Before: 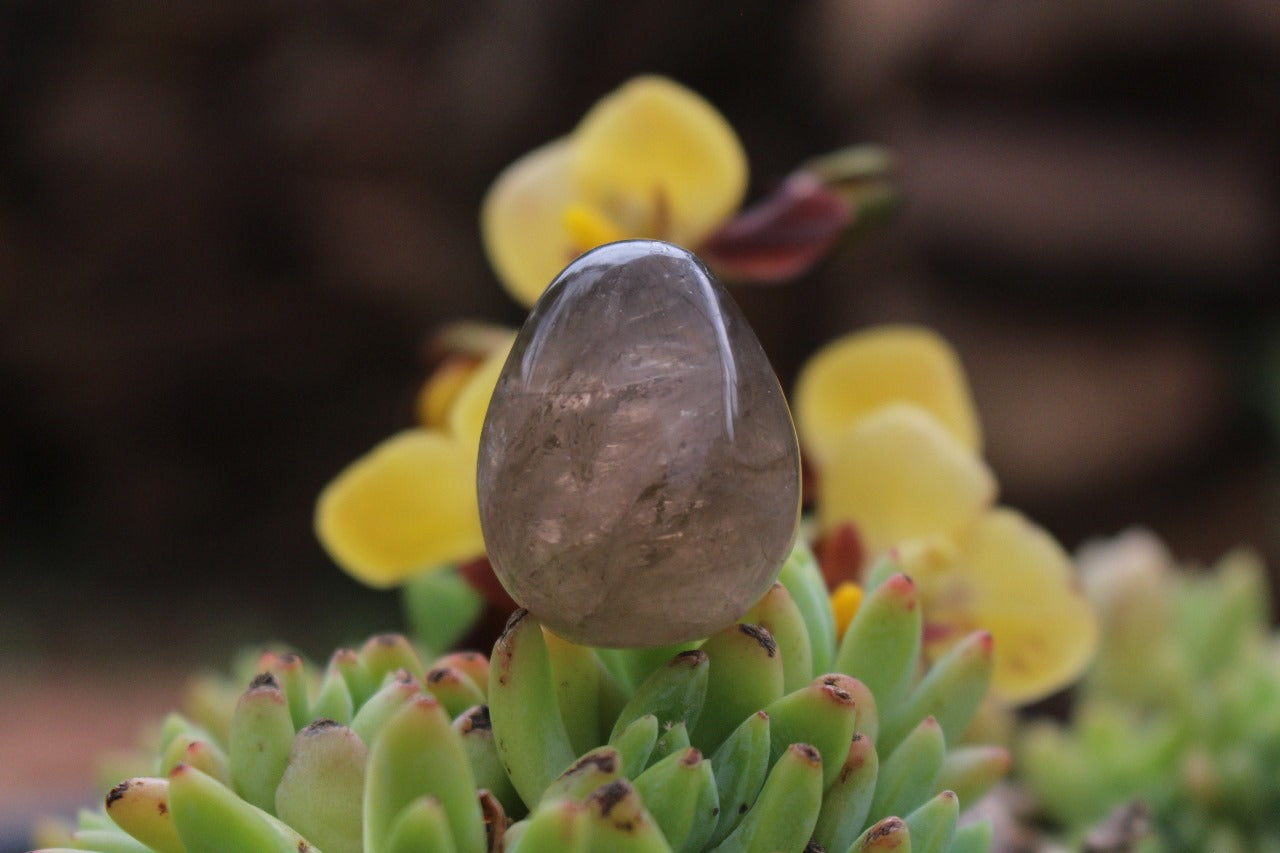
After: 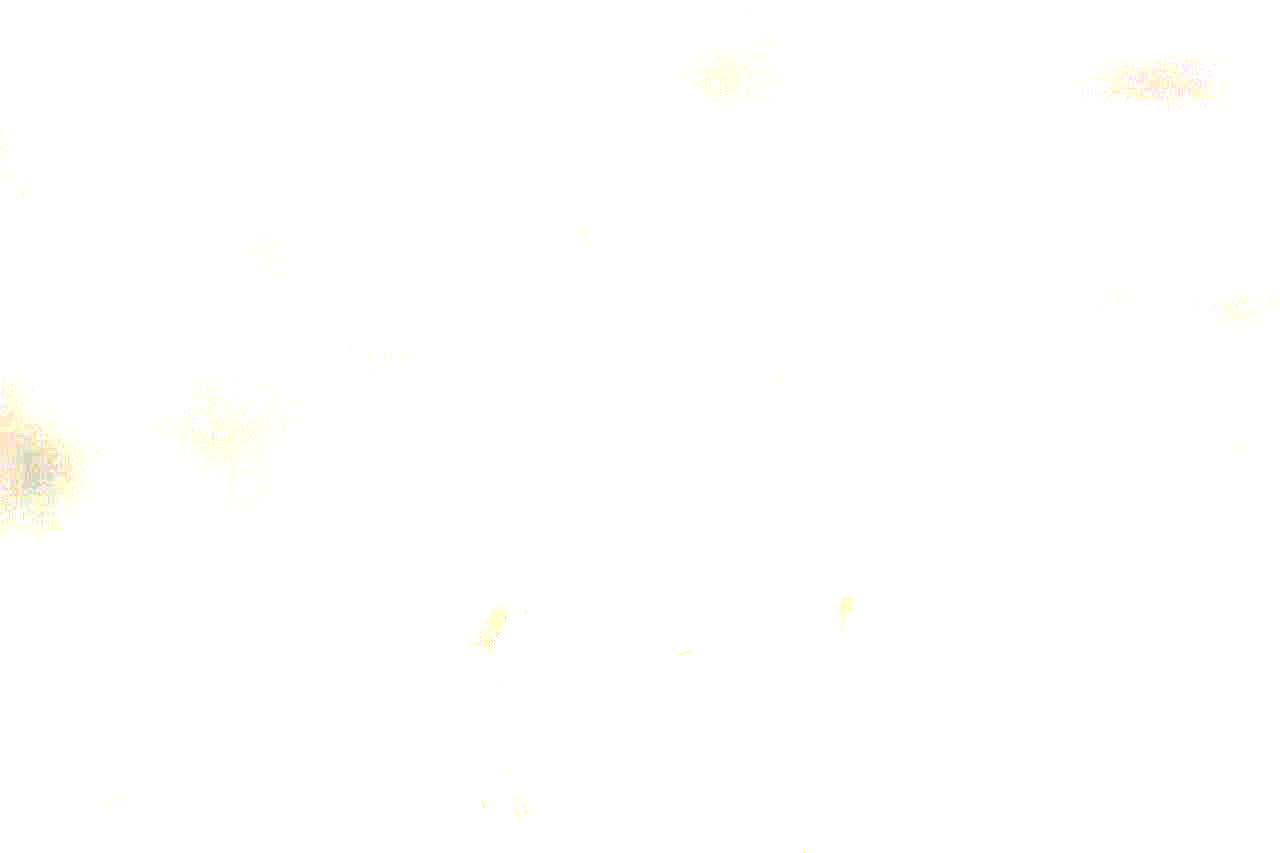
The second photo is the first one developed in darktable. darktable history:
exposure: exposure 7.97 EV, compensate exposure bias true, compensate highlight preservation false
